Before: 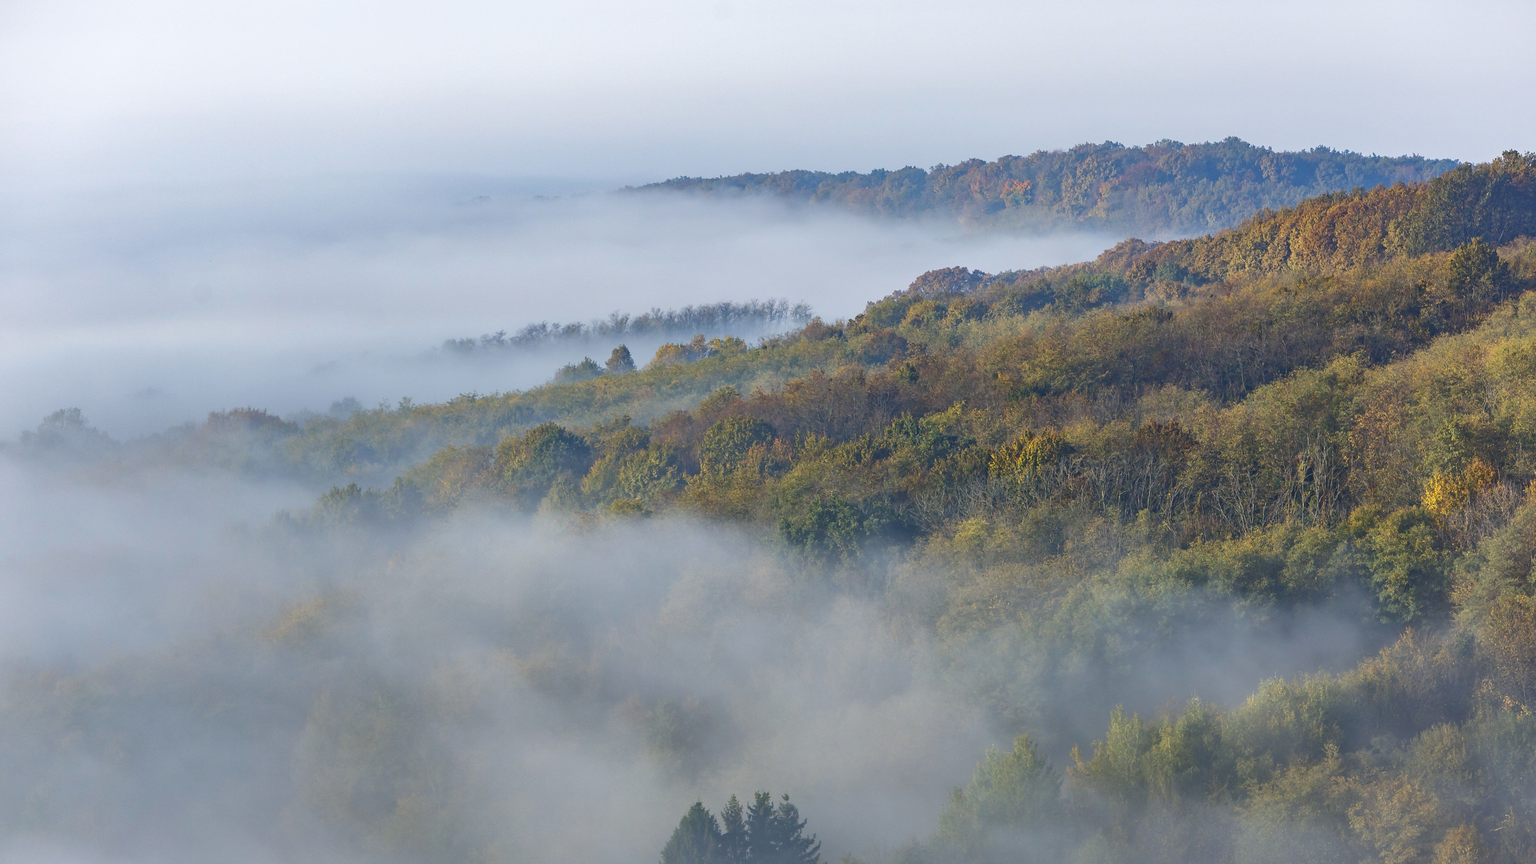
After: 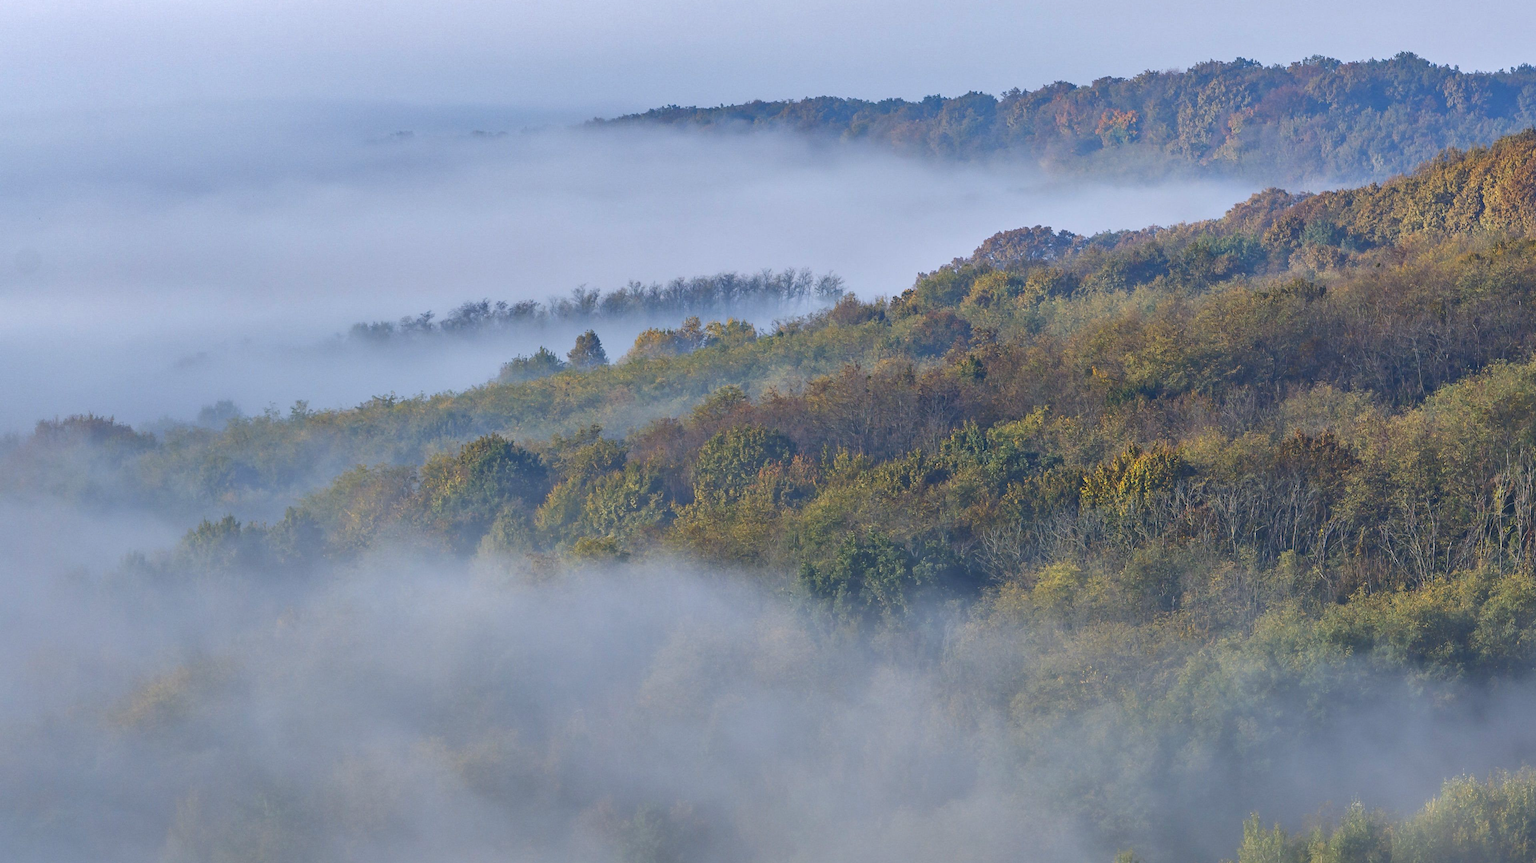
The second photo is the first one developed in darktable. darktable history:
white balance: red 0.984, blue 1.059
shadows and highlights: shadows 32.83, highlights -47.7, soften with gaussian
rgb levels: preserve colors max RGB
crop and rotate: left 11.831%, top 11.346%, right 13.429%, bottom 13.899%
